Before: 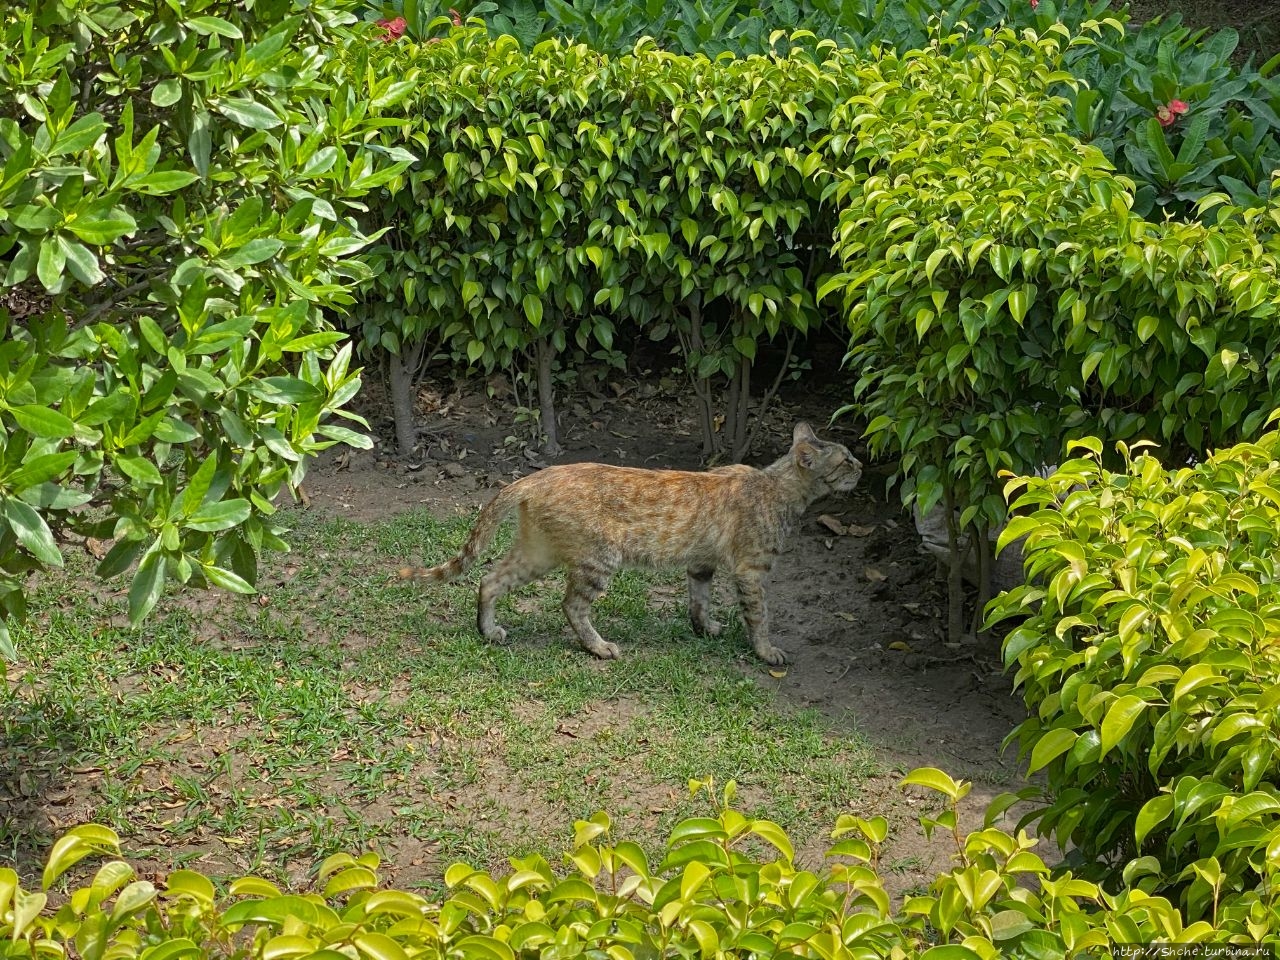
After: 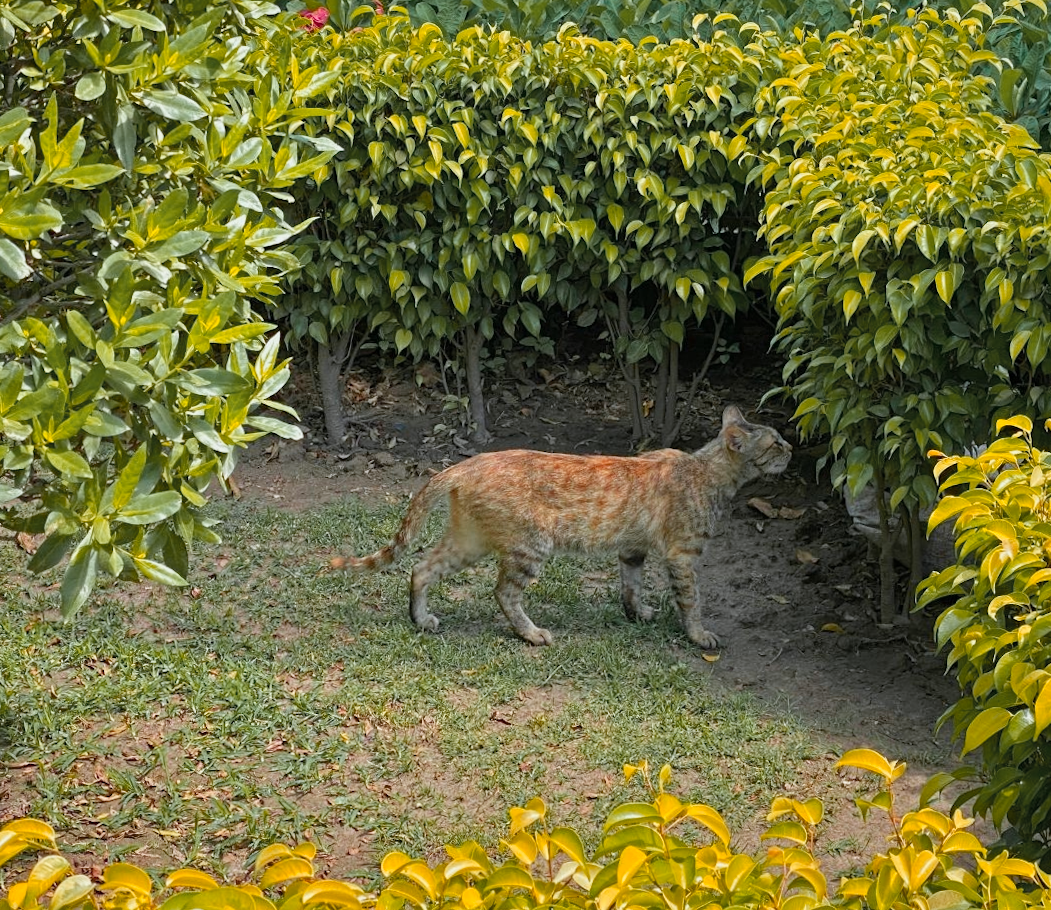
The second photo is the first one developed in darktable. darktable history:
color zones: curves: ch1 [(0.263, 0.53) (0.376, 0.287) (0.487, 0.512) (0.748, 0.547) (1, 0.513)]; ch2 [(0.262, 0.45) (0.751, 0.477)]
tone curve: curves: ch0 [(0, 0) (0.822, 0.825) (0.994, 0.955)]; ch1 [(0, 0) (0.226, 0.261) (0.383, 0.397) (0.46, 0.46) (0.498, 0.501) (0.524, 0.543) (0.578, 0.575) (1, 1)]; ch2 [(0, 0) (0.438, 0.456) (0.5, 0.495) (0.547, 0.515) (0.597, 0.58) (0.629, 0.603) (1, 1)], preserve colors none
crop and rotate: angle 0.92°, left 4.525%, top 0.509%, right 11.551%, bottom 2.673%
color correction: highlights a* -0.111, highlights b* -5.77, shadows a* -0.139, shadows b* -0.139
